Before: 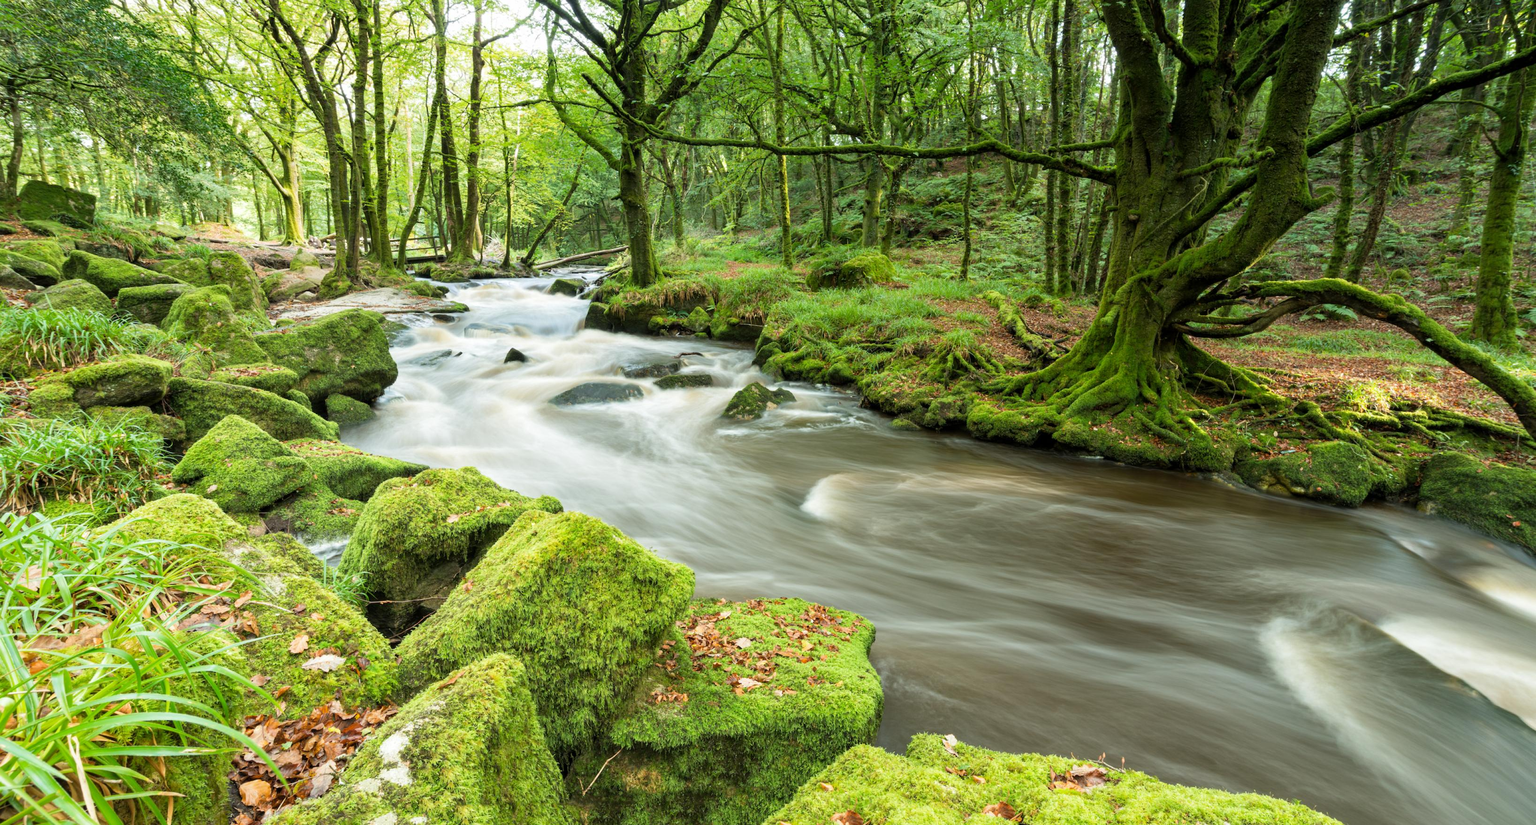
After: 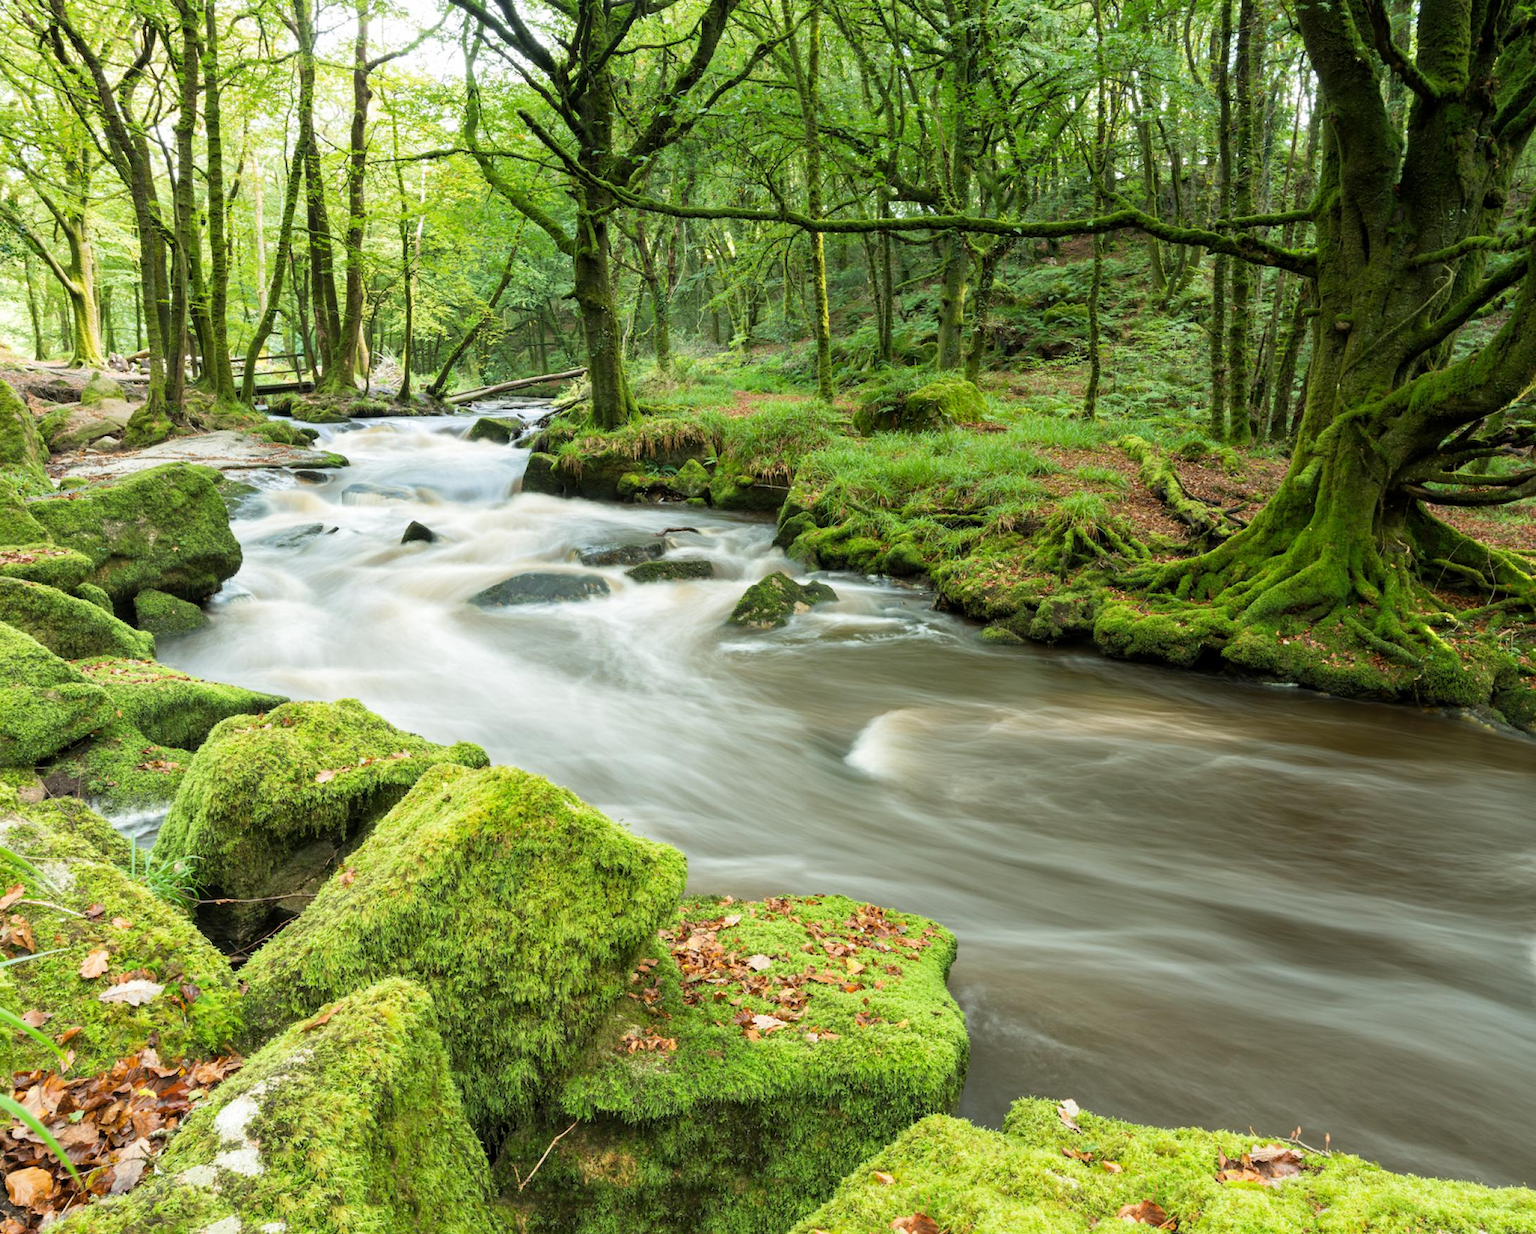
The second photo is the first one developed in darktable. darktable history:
crop: left 15.39%, right 17.771%
